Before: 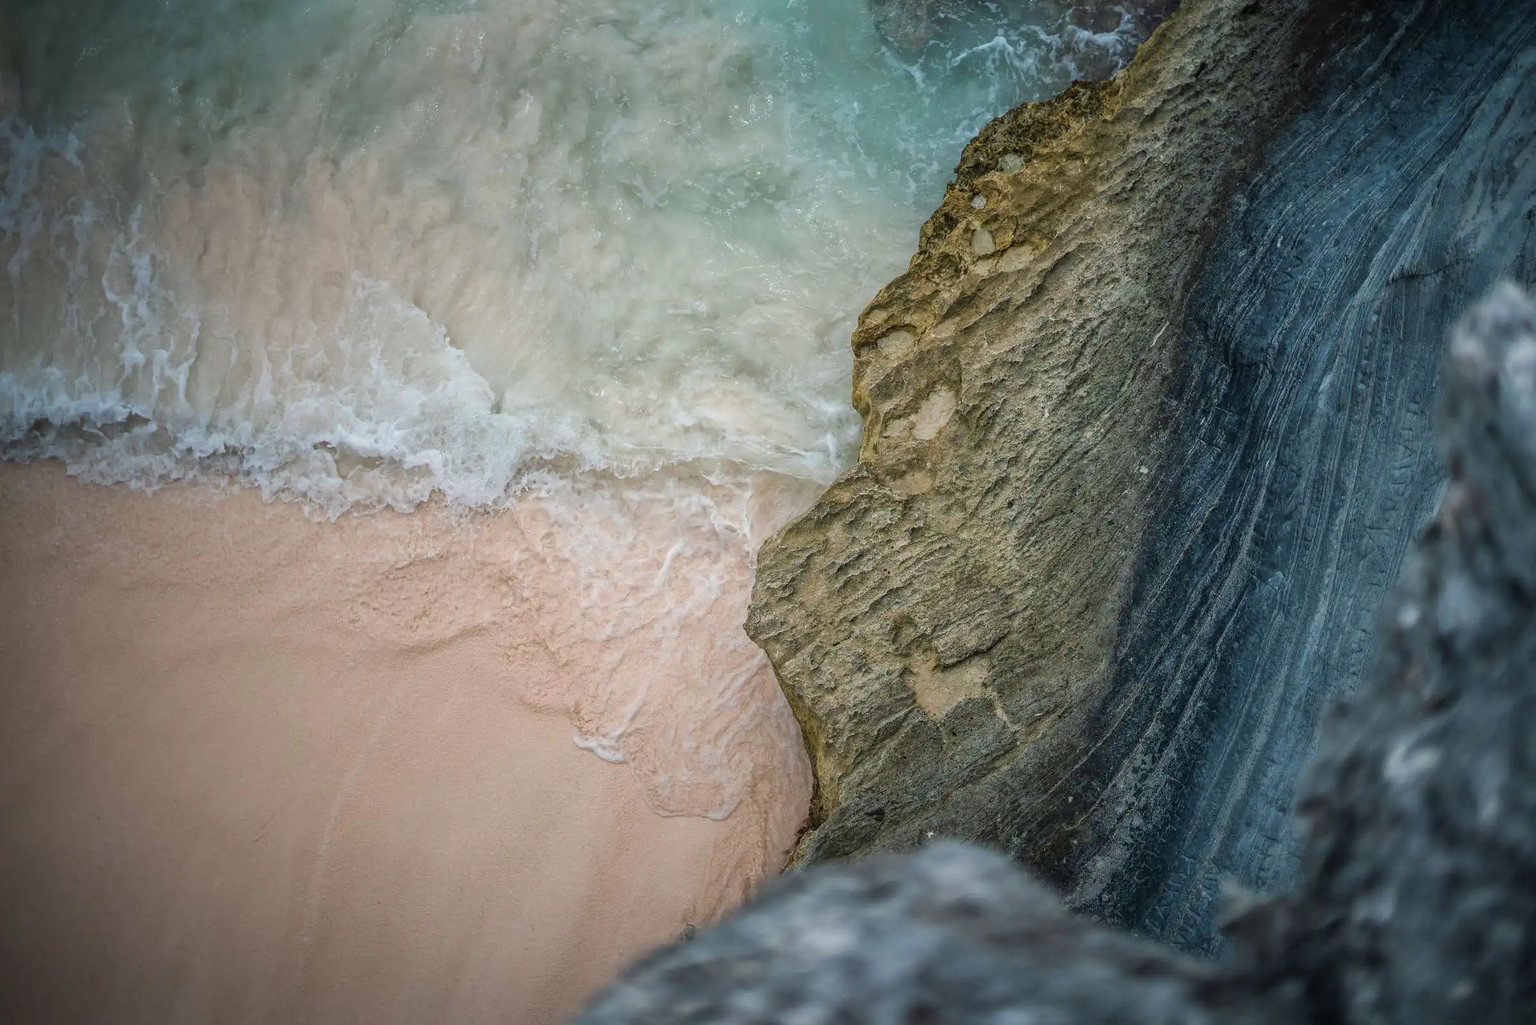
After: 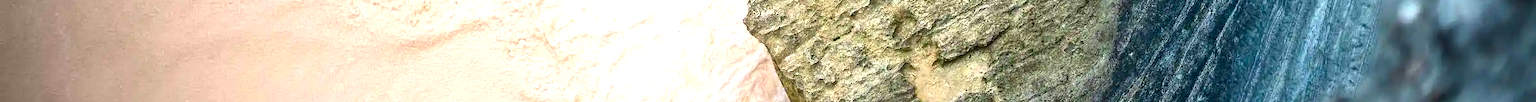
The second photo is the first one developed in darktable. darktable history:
crop and rotate: top 59.084%, bottom 30.916%
contrast brightness saturation: contrast 0.12, brightness -0.12, saturation 0.2
exposure: black level correction 0, exposure 1.4 EV, compensate highlight preservation false
